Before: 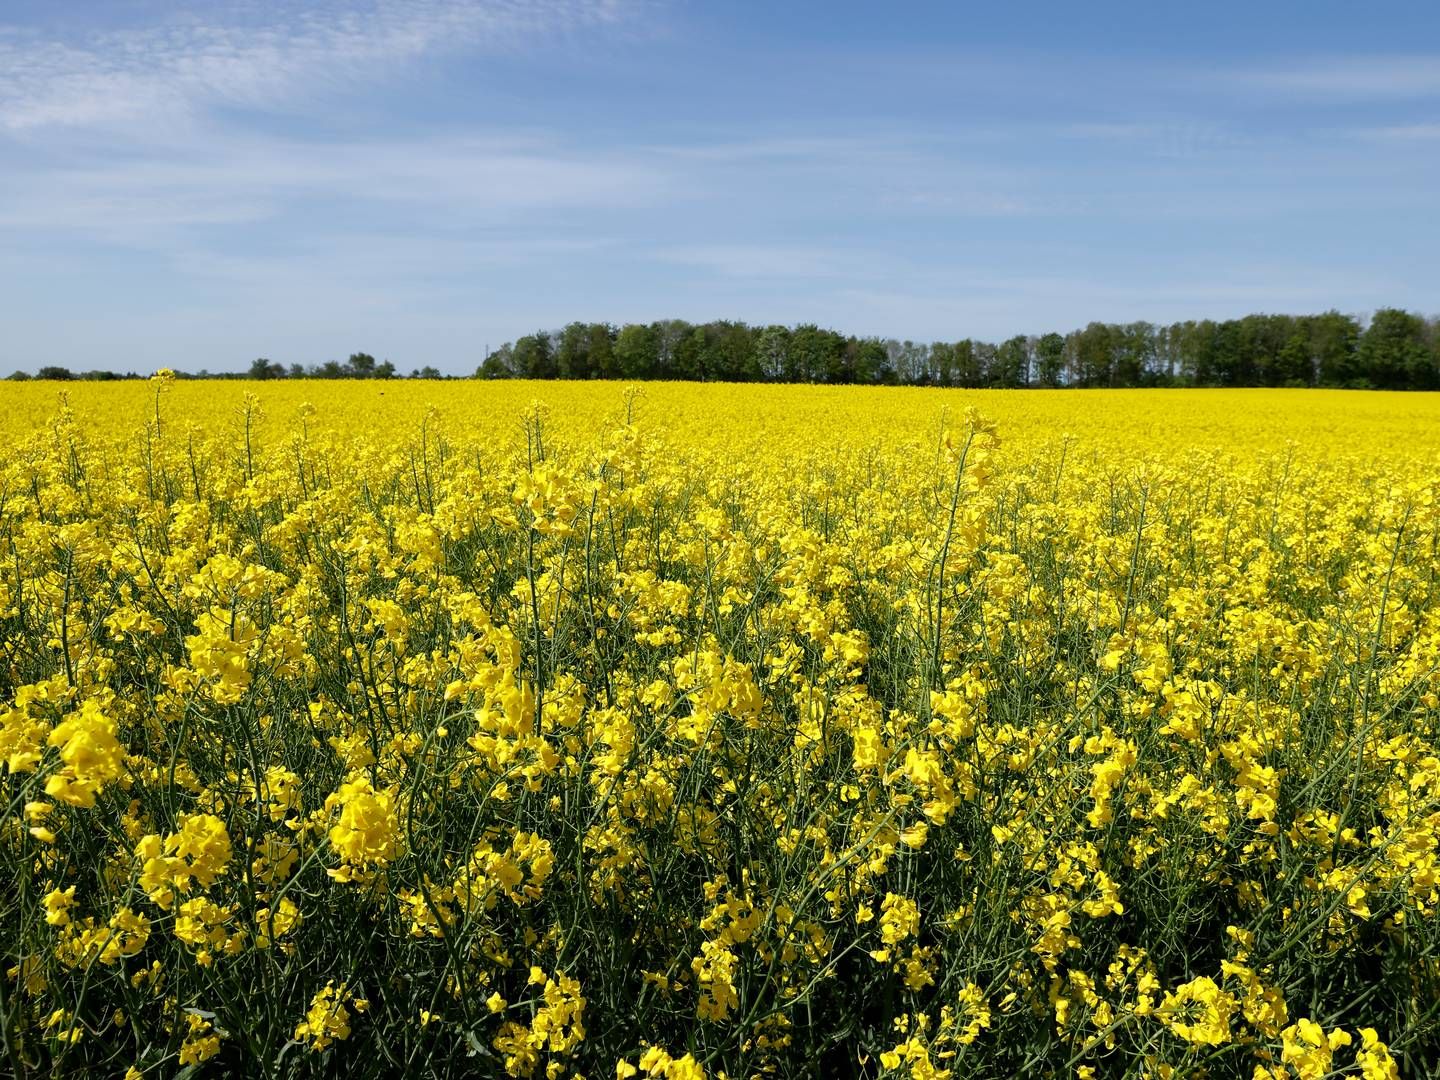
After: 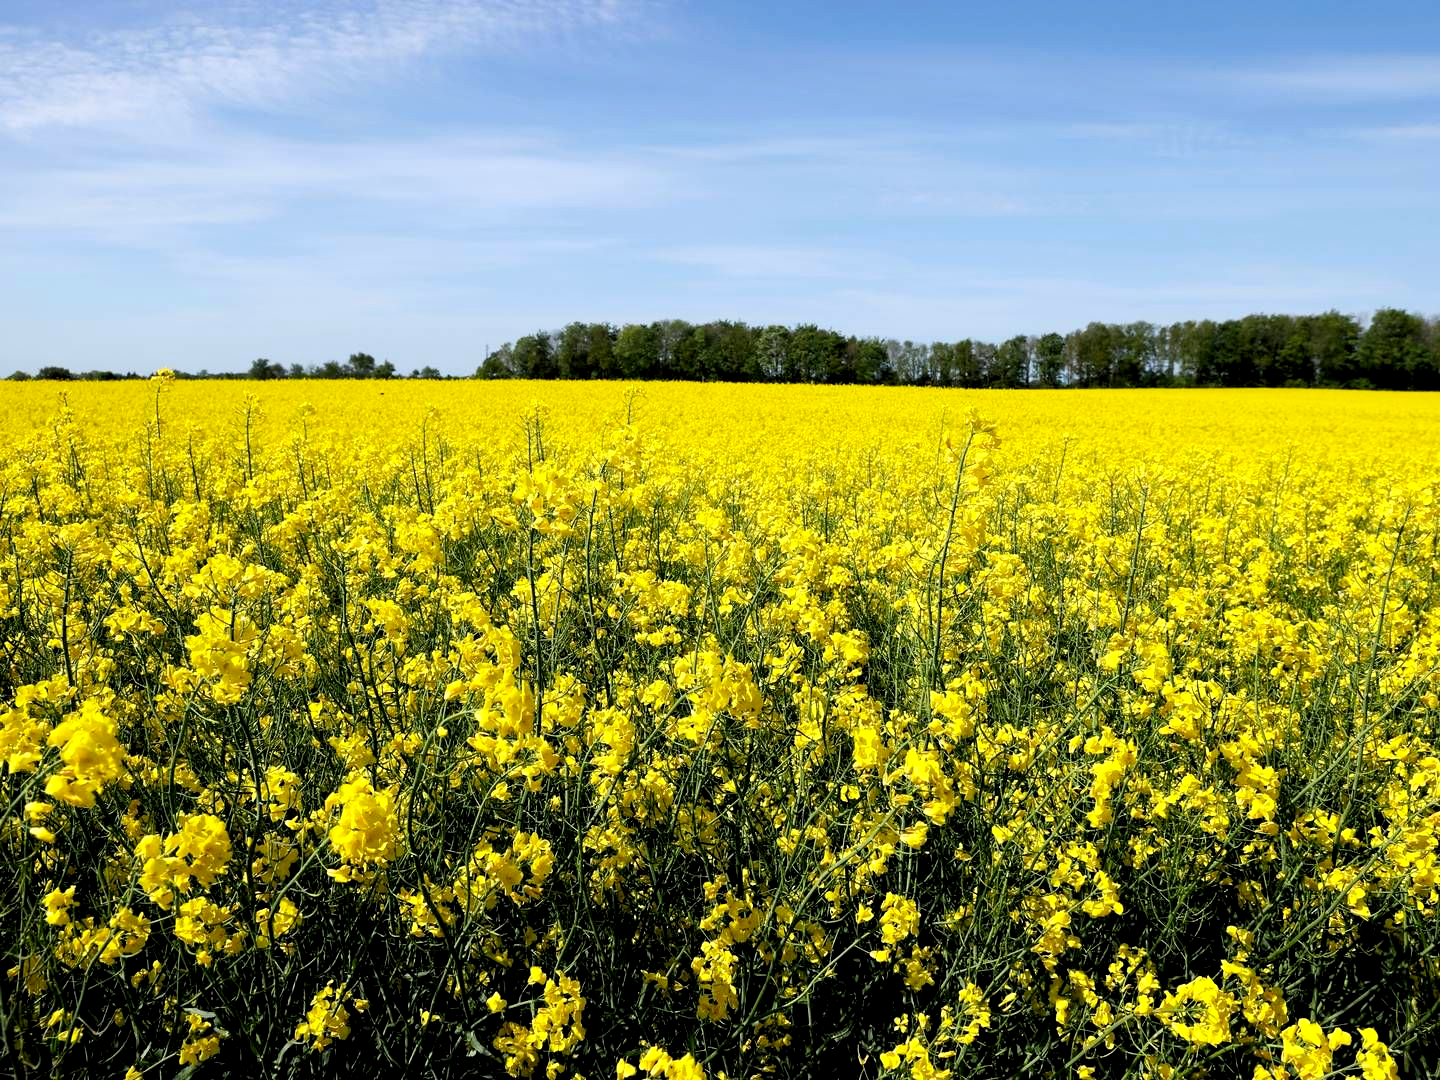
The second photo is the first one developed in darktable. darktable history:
contrast brightness saturation: contrast 0.15, brightness -0.01, saturation 0.1
rgb levels: levels [[0.01, 0.419, 0.839], [0, 0.5, 1], [0, 0.5, 1]]
